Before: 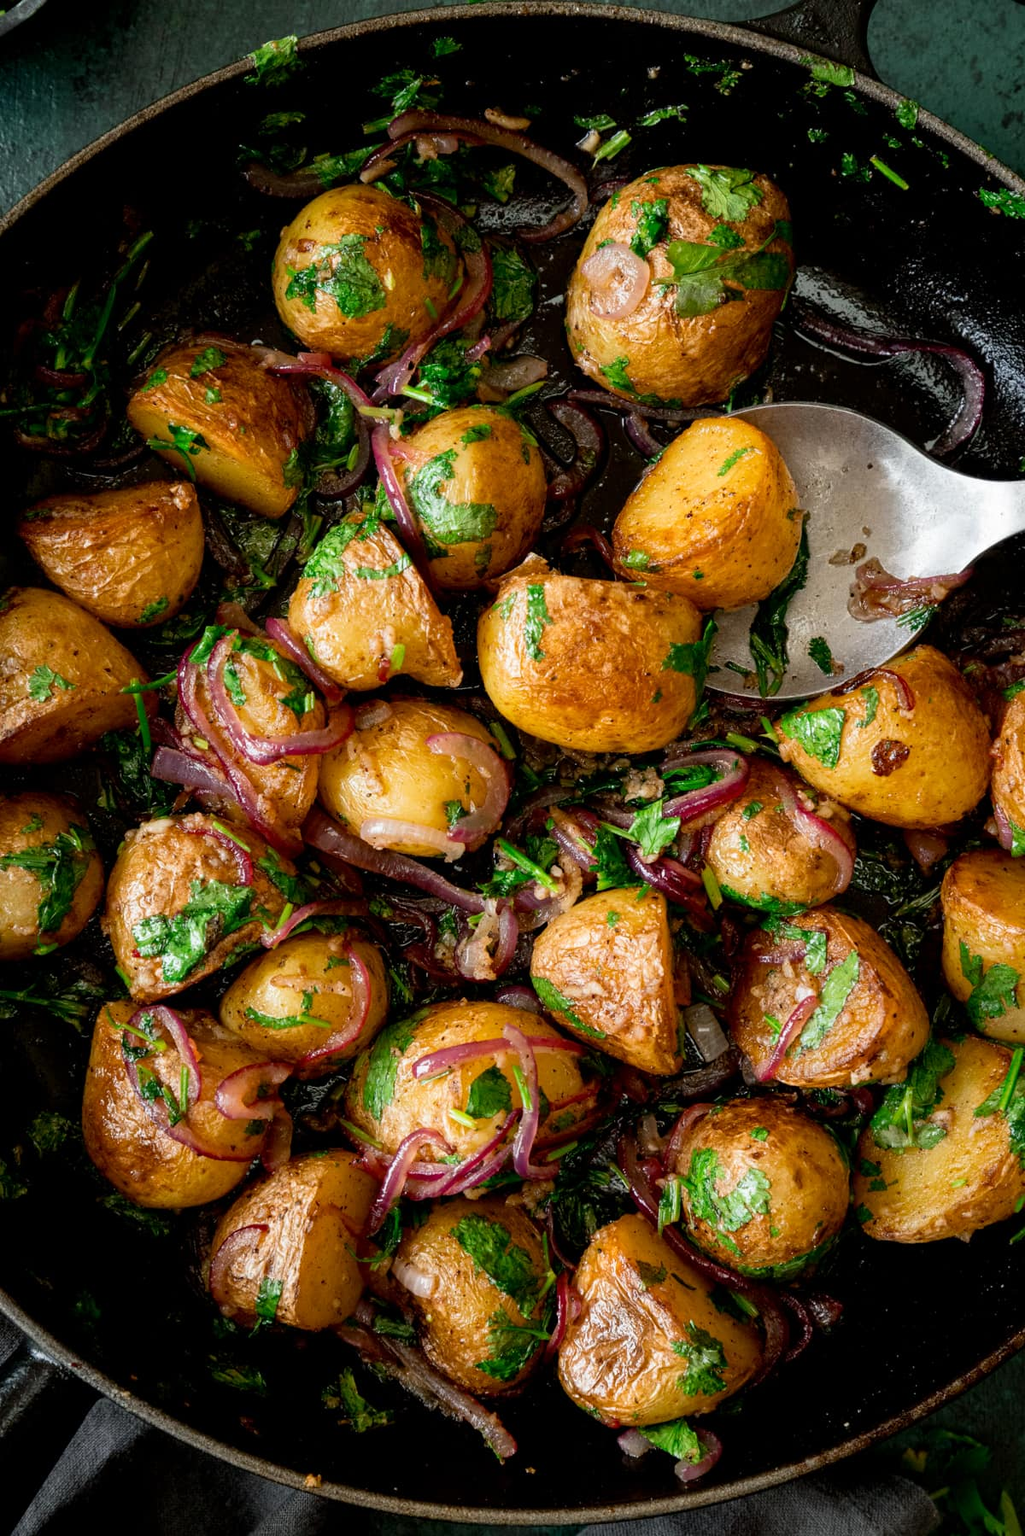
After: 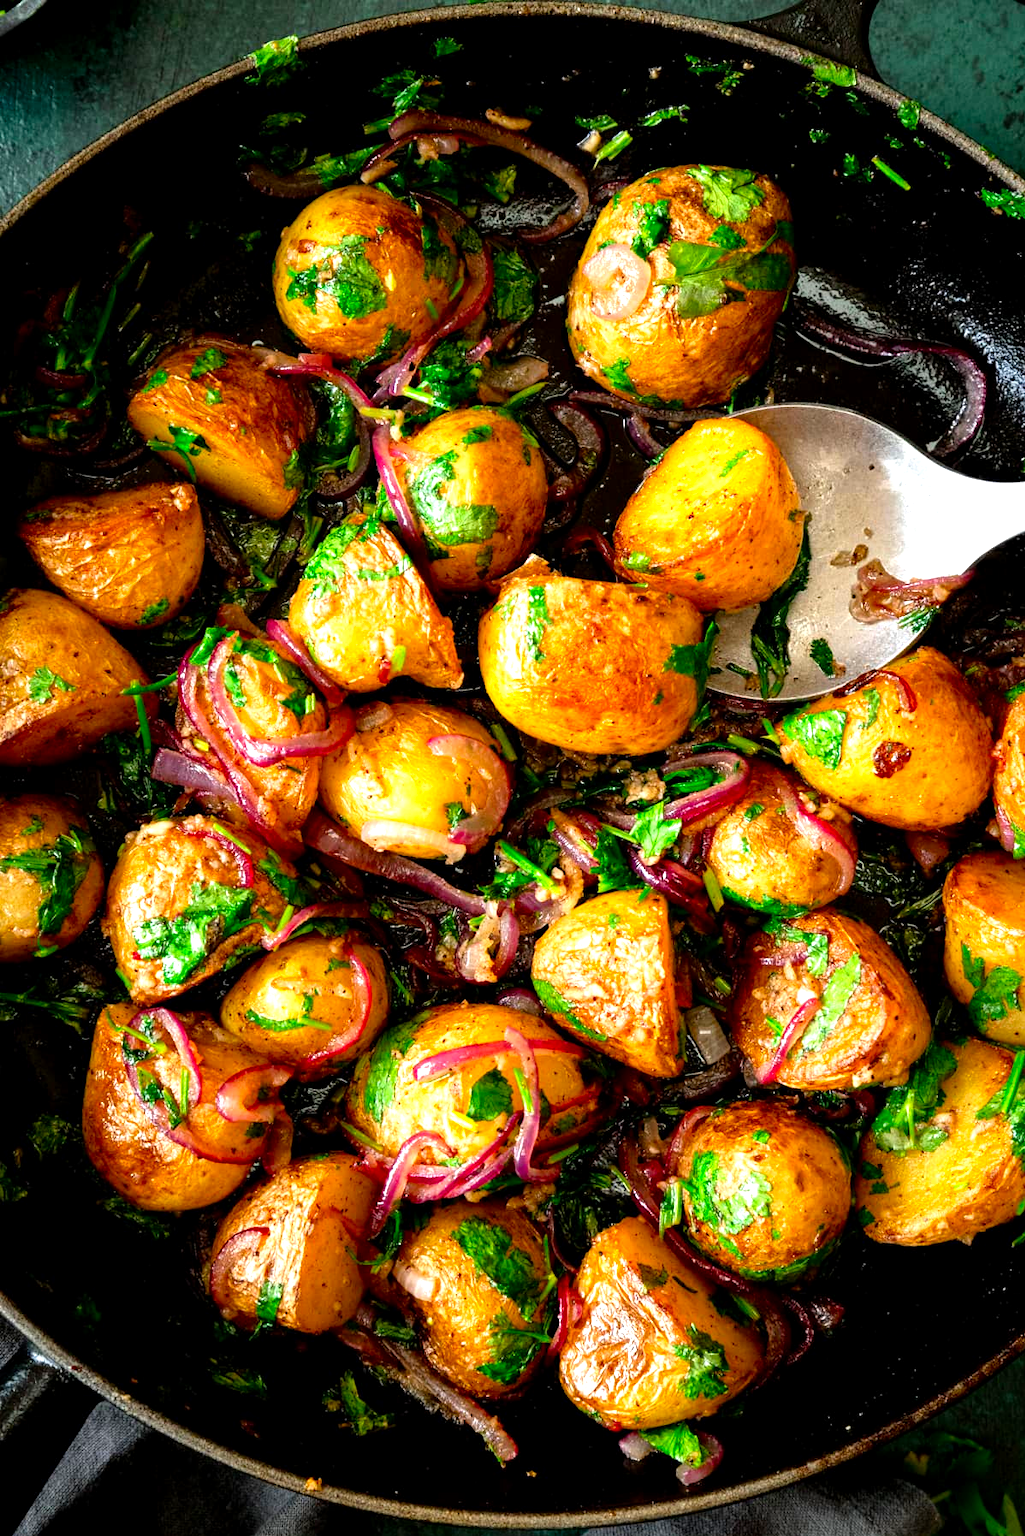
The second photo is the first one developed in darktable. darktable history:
crop: top 0.03%, bottom 0.187%
color correction: highlights b* 0.023, saturation 1.34
exposure: black level correction 0.001, exposure 0.498 EV, compensate highlight preservation false
tone equalizer: -8 EV -0.407 EV, -7 EV -0.427 EV, -6 EV -0.353 EV, -5 EV -0.241 EV, -3 EV 0.254 EV, -2 EV 0.346 EV, -1 EV 0.411 EV, +0 EV 0.406 EV
